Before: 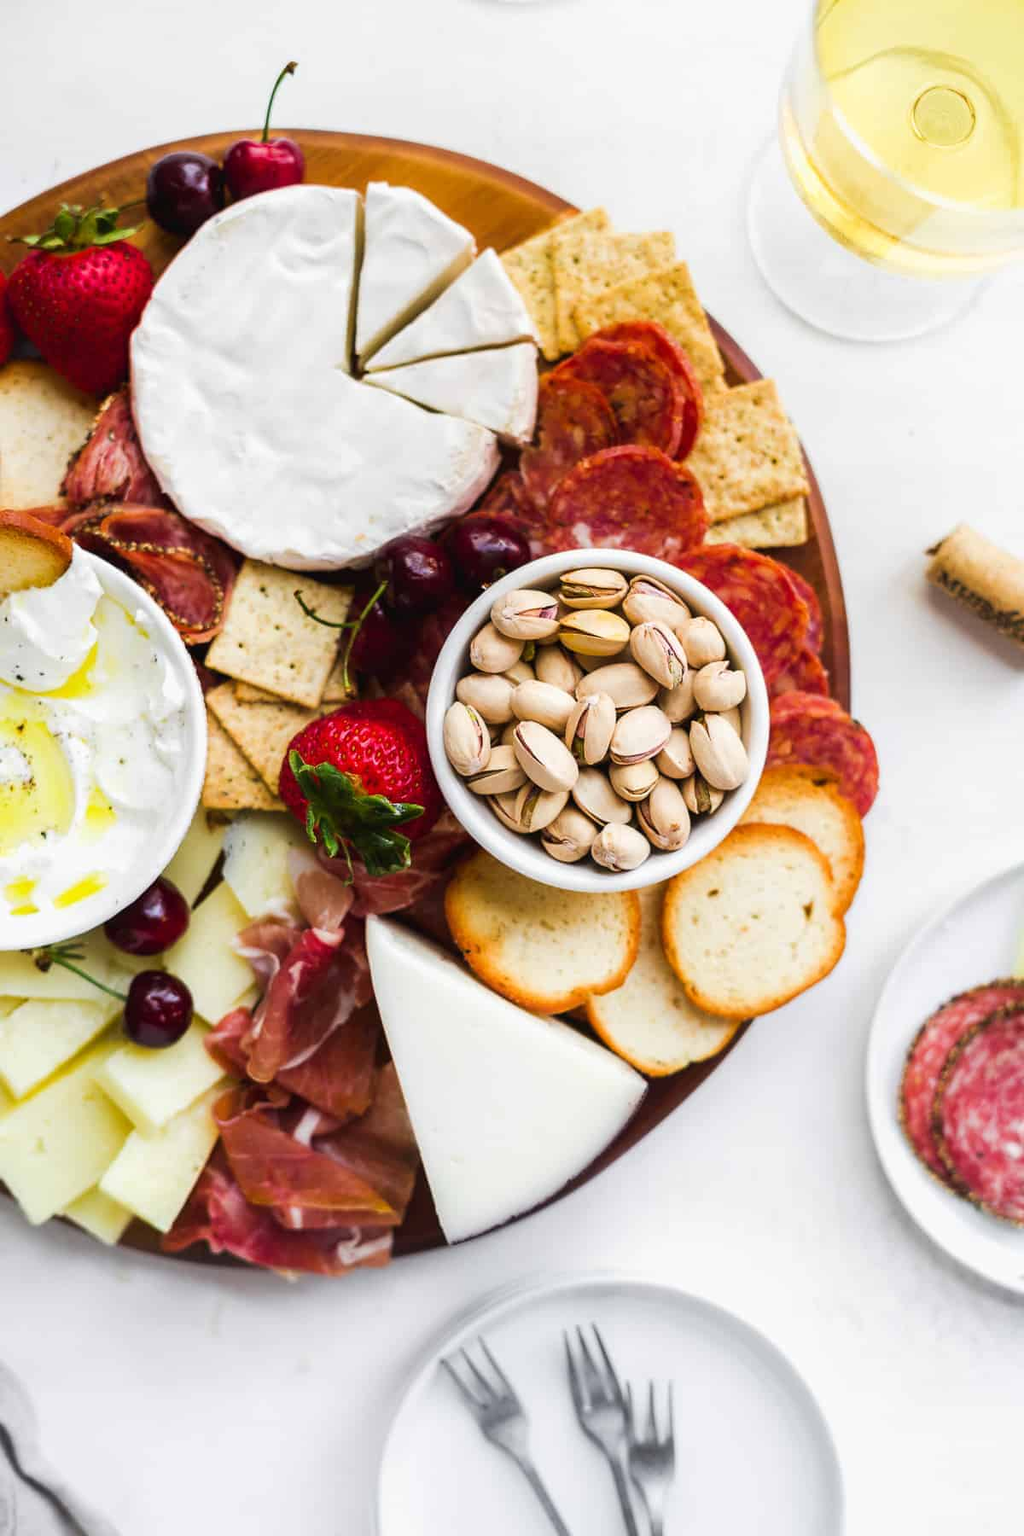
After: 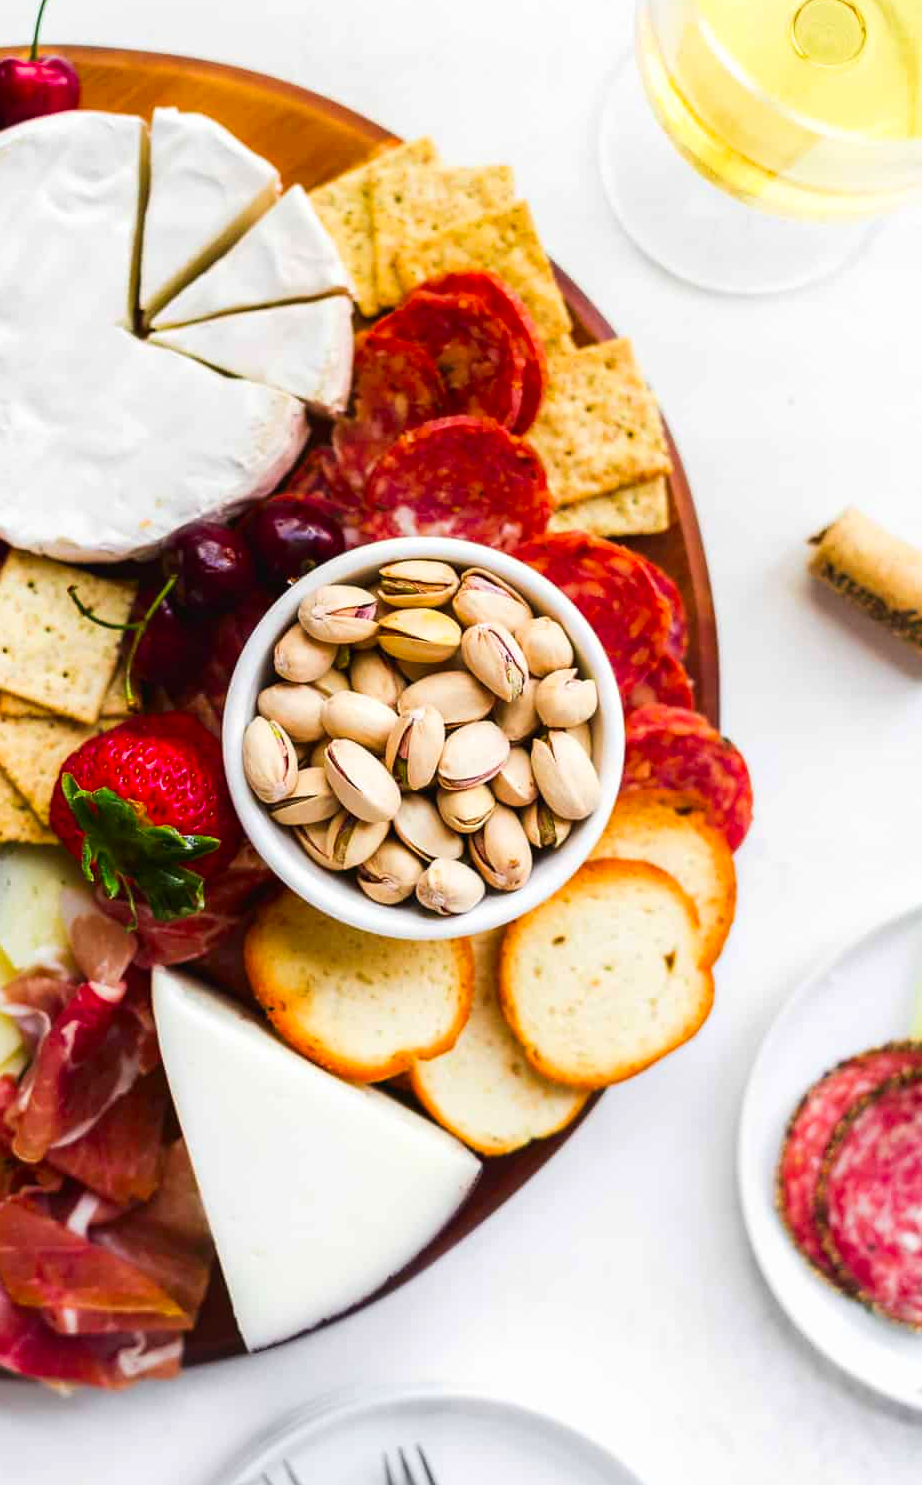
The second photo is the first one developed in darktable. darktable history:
shadows and highlights: shadows -9.28, white point adjustment 1.45, highlights 8.52
crop: left 23.119%, top 5.917%, bottom 11.528%
contrast brightness saturation: contrast 0.086, saturation 0.266
